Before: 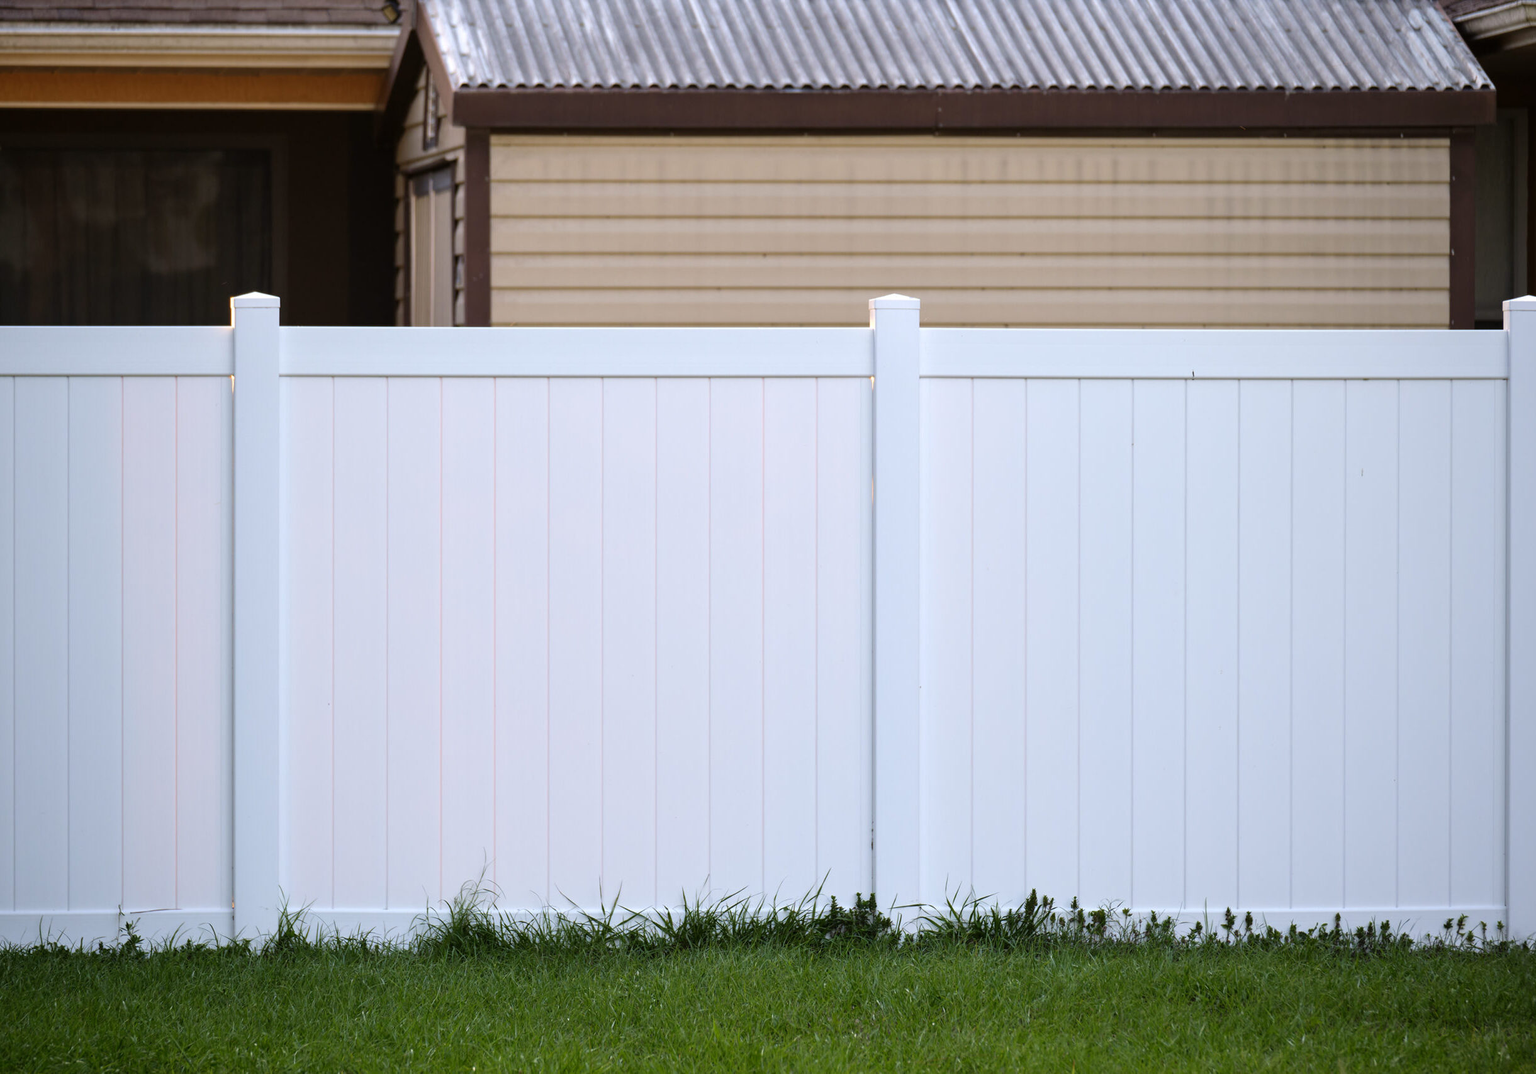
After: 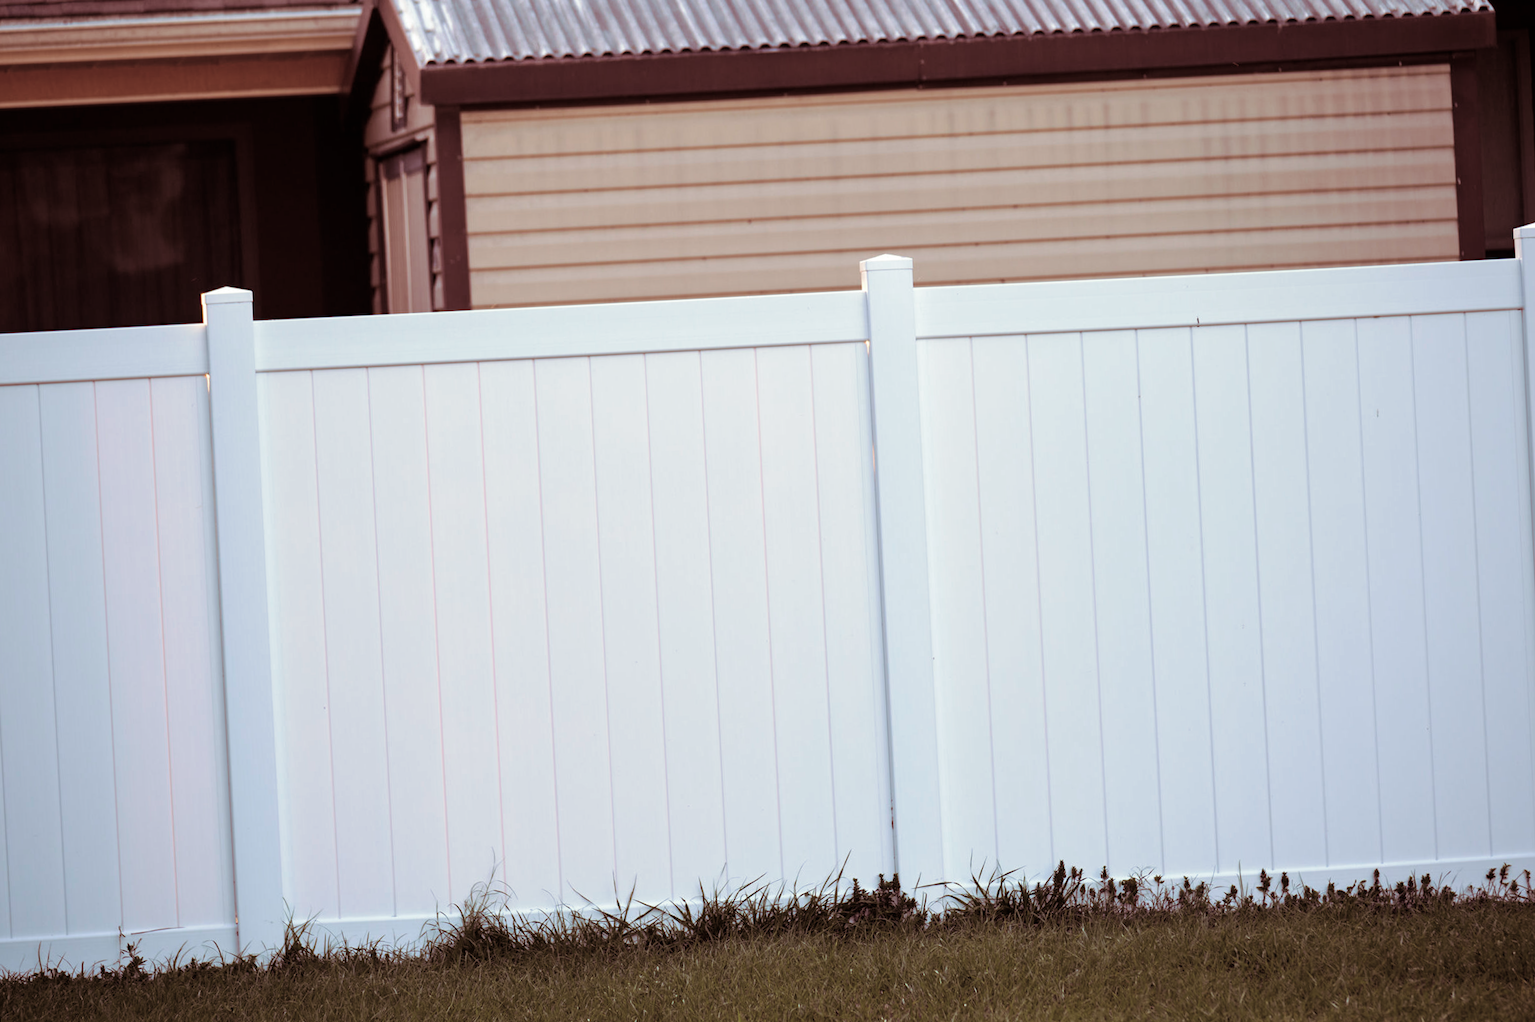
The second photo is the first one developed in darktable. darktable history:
rotate and perspective: rotation -3°, crop left 0.031, crop right 0.968, crop top 0.07, crop bottom 0.93
crop and rotate: left 0.126%
color correction: saturation 0.8
split-toning: on, module defaults
